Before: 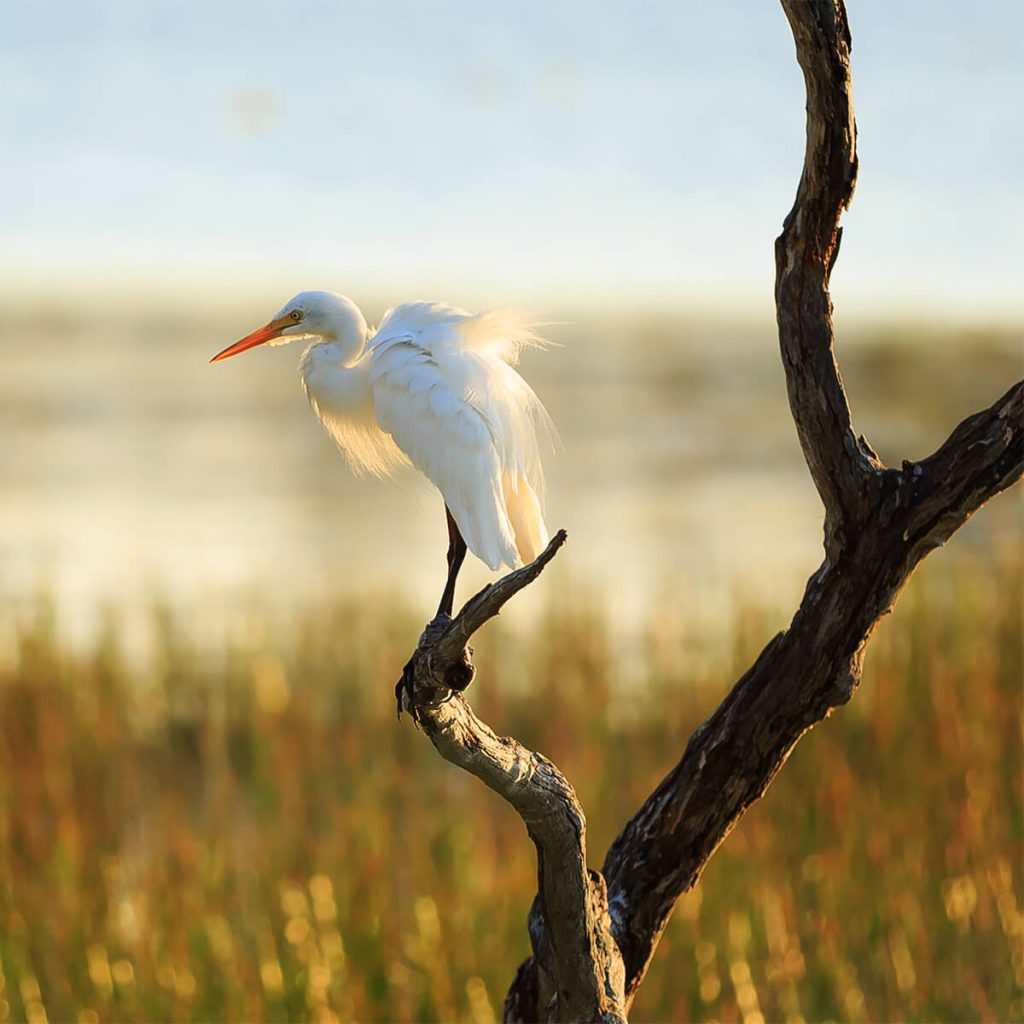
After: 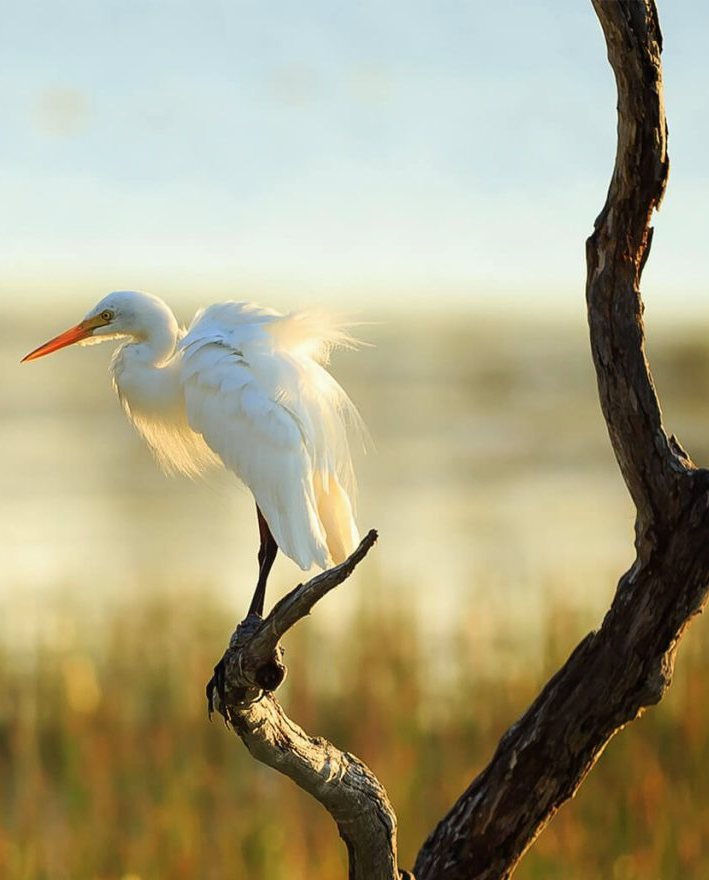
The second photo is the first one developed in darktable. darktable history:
crop: left 18.479%, right 12.2%, bottom 13.971%
color correction: highlights a* -2.68, highlights b* 2.57
